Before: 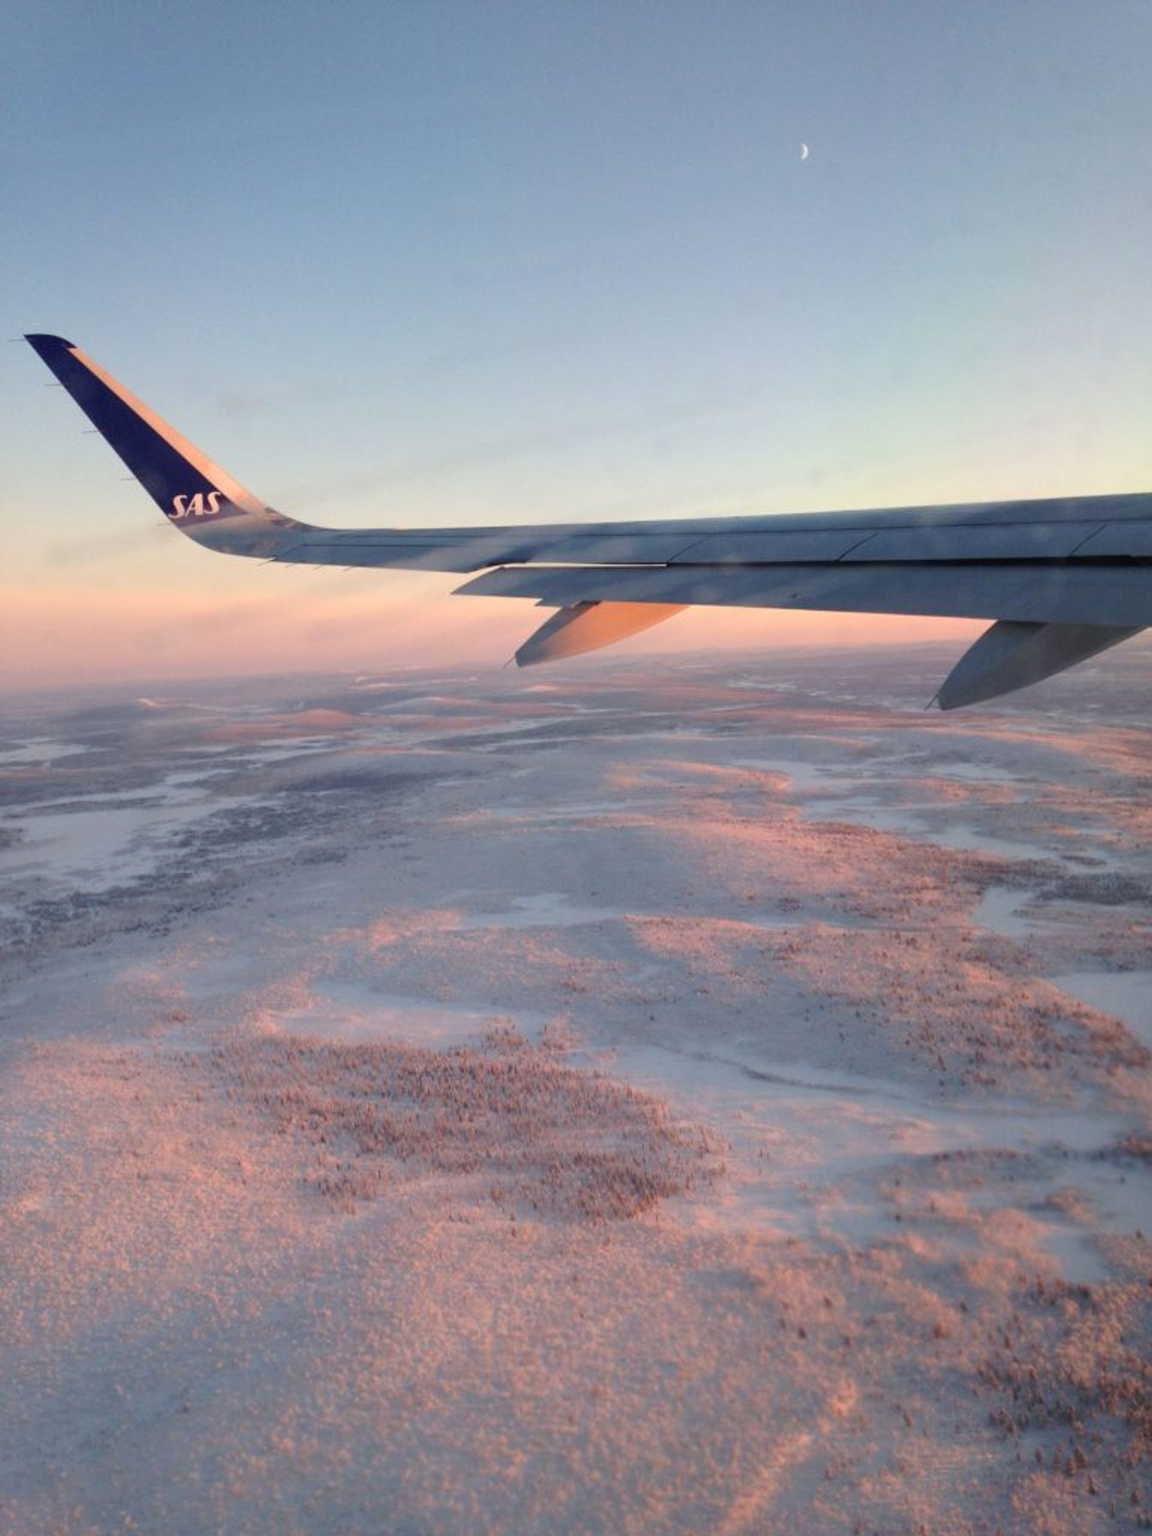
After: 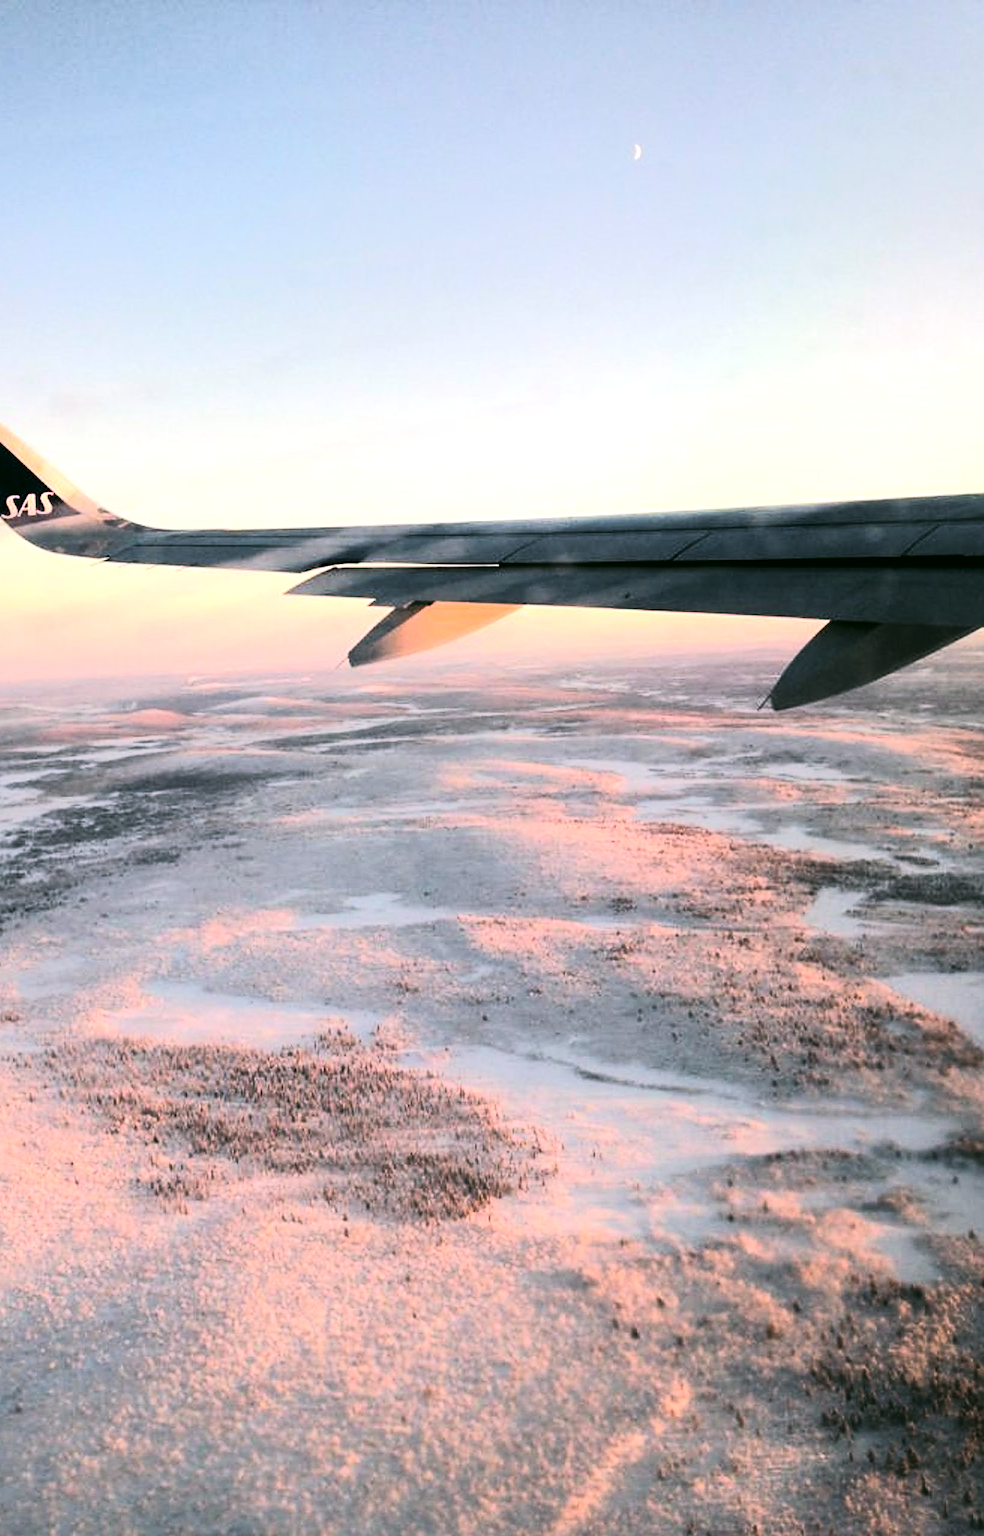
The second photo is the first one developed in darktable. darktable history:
color correction: highlights a* 4.1, highlights b* 4.92, shadows a* -7.99, shadows b* 4.7
sharpen: on, module defaults
tone equalizer: -8 EV -0.749 EV, -7 EV -0.679 EV, -6 EV -0.589 EV, -5 EV -0.37 EV, -3 EV 0.381 EV, -2 EV 0.6 EV, -1 EV 0.697 EV, +0 EV 0.751 EV
crop and rotate: left 14.548%
tone curve: curves: ch0 [(0, 0) (0.003, 0.005) (0.011, 0.006) (0.025, 0.004) (0.044, 0.004) (0.069, 0.007) (0.1, 0.014) (0.136, 0.018) (0.177, 0.034) (0.224, 0.065) (0.277, 0.089) (0.335, 0.143) (0.399, 0.219) (0.468, 0.327) (0.543, 0.455) (0.623, 0.63) (0.709, 0.786) (0.801, 0.87) (0.898, 0.922) (1, 1)], color space Lab, linked channels, preserve colors none
